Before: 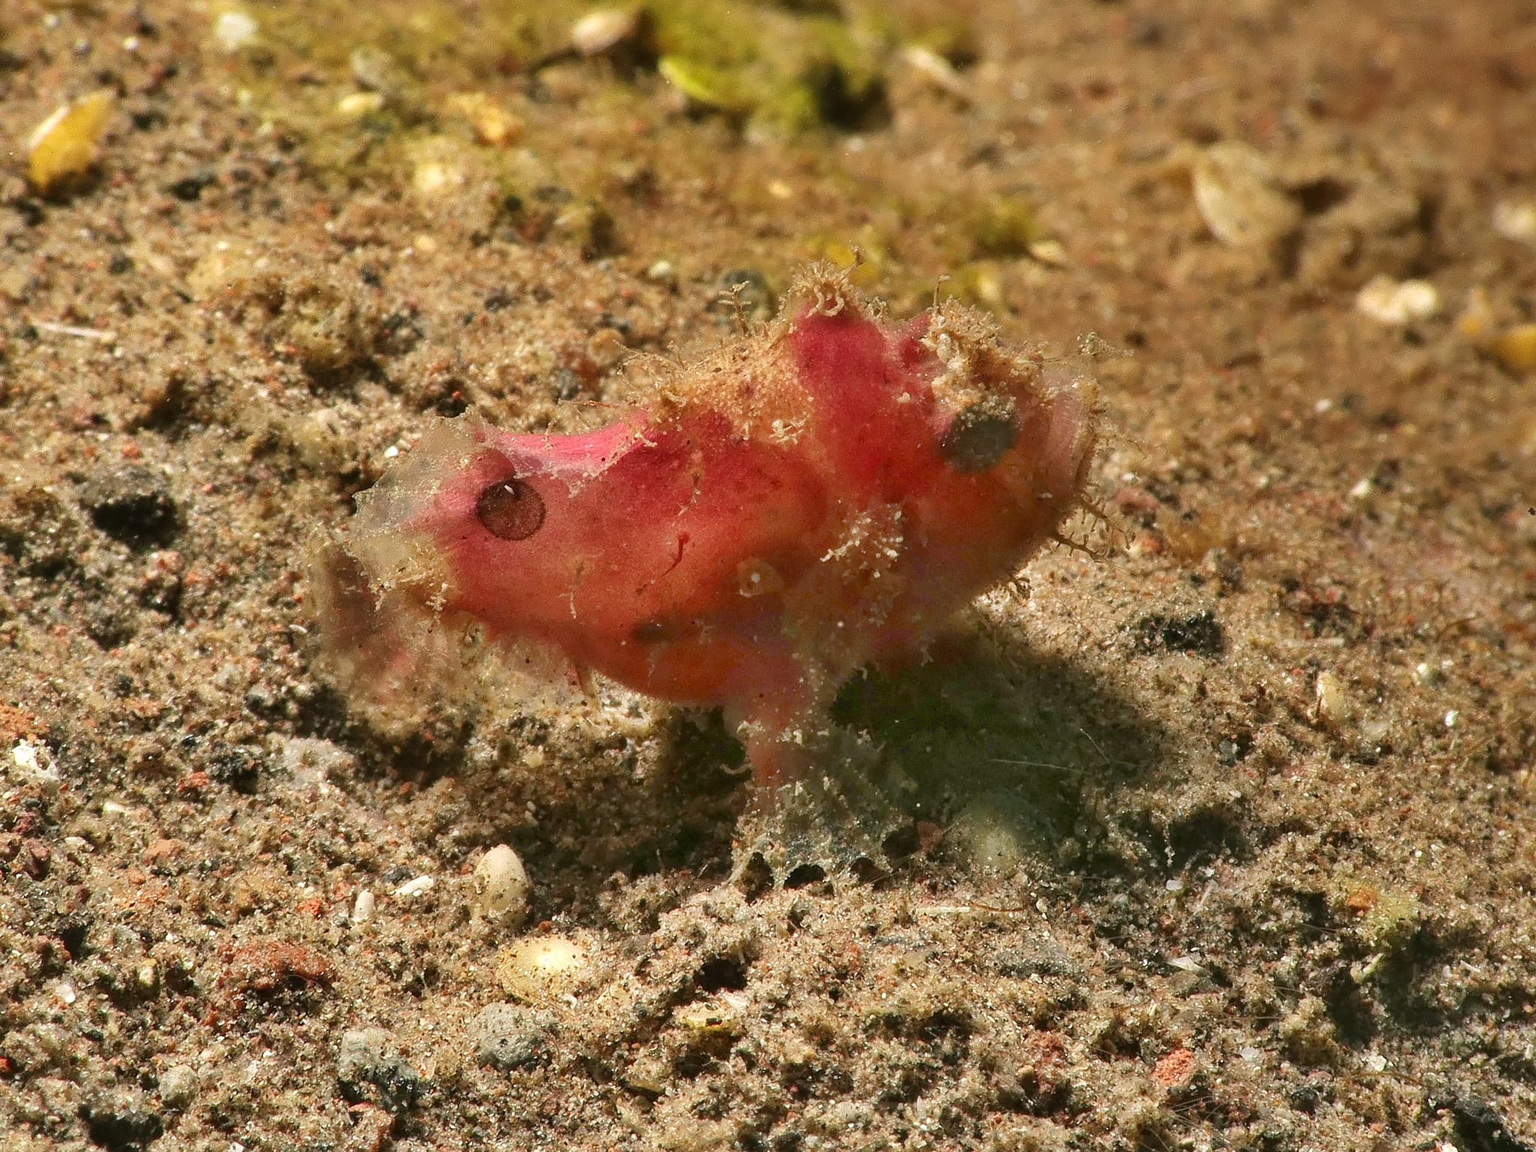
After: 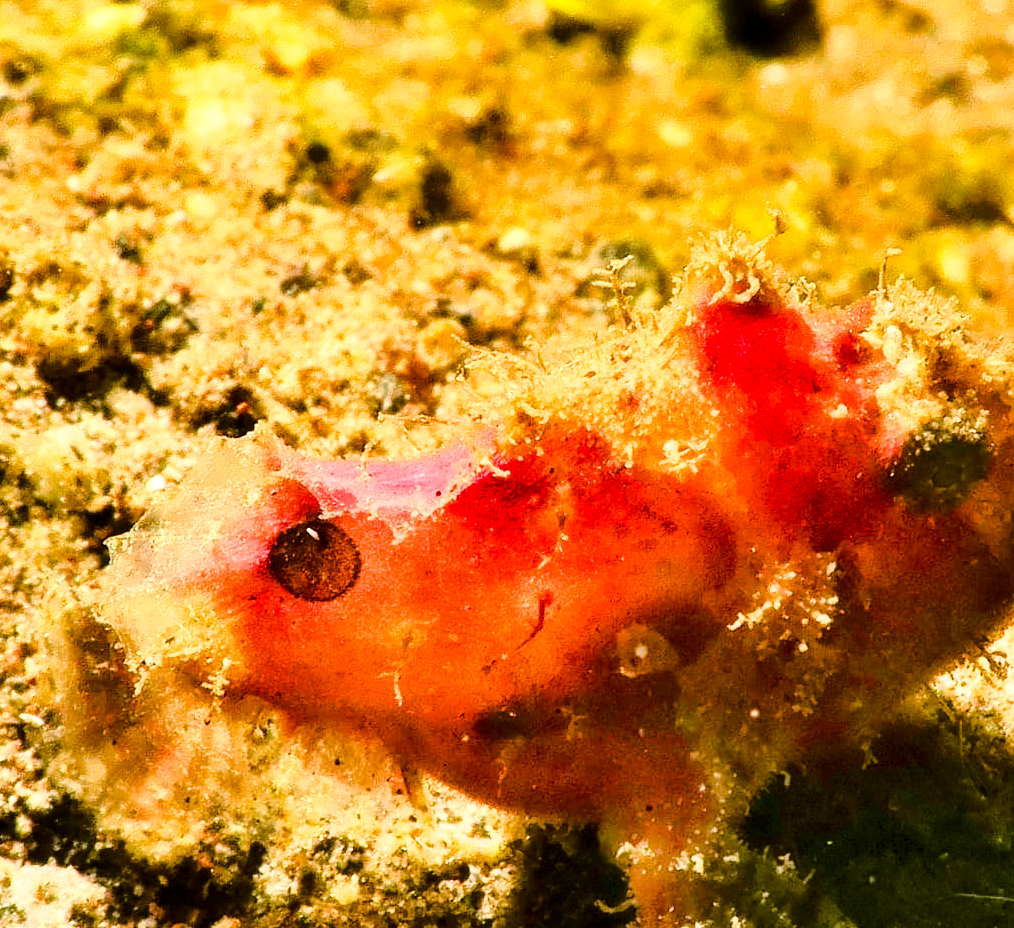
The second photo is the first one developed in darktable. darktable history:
exposure: black level correction 0.009, exposure -0.161 EV, compensate highlight preservation false
shadows and highlights: shadows 31.69, highlights -31.35, soften with gaussian
crop: left 17.909%, top 7.775%, right 32.575%, bottom 31.797%
contrast brightness saturation: contrast 0.035, brightness -0.039
tone equalizer: -8 EV -0.764 EV, -7 EV -0.673 EV, -6 EV -0.609 EV, -5 EV -0.364 EV, -3 EV 0.369 EV, -2 EV 0.6 EV, -1 EV 0.679 EV, +0 EV 0.765 EV, mask exposure compensation -0.507 EV
haze removal: strength -0.055, compatibility mode true, adaptive false
color balance rgb: linear chroma grading › global chroma 14.839%, perceptual saturation grading › global saturation 20%, perceptual saturation grading › highlights -25.36%, perceptual saturation grading › shadows 49.924%, perceptual brilliance grading › global brilliance 3.156%
base curve: curves: ch0 [(0, 0) (0.032, 0.037) (0.105, 0.228) (0.435, 0.76) (0.856, 0.983) (1, 1)]
